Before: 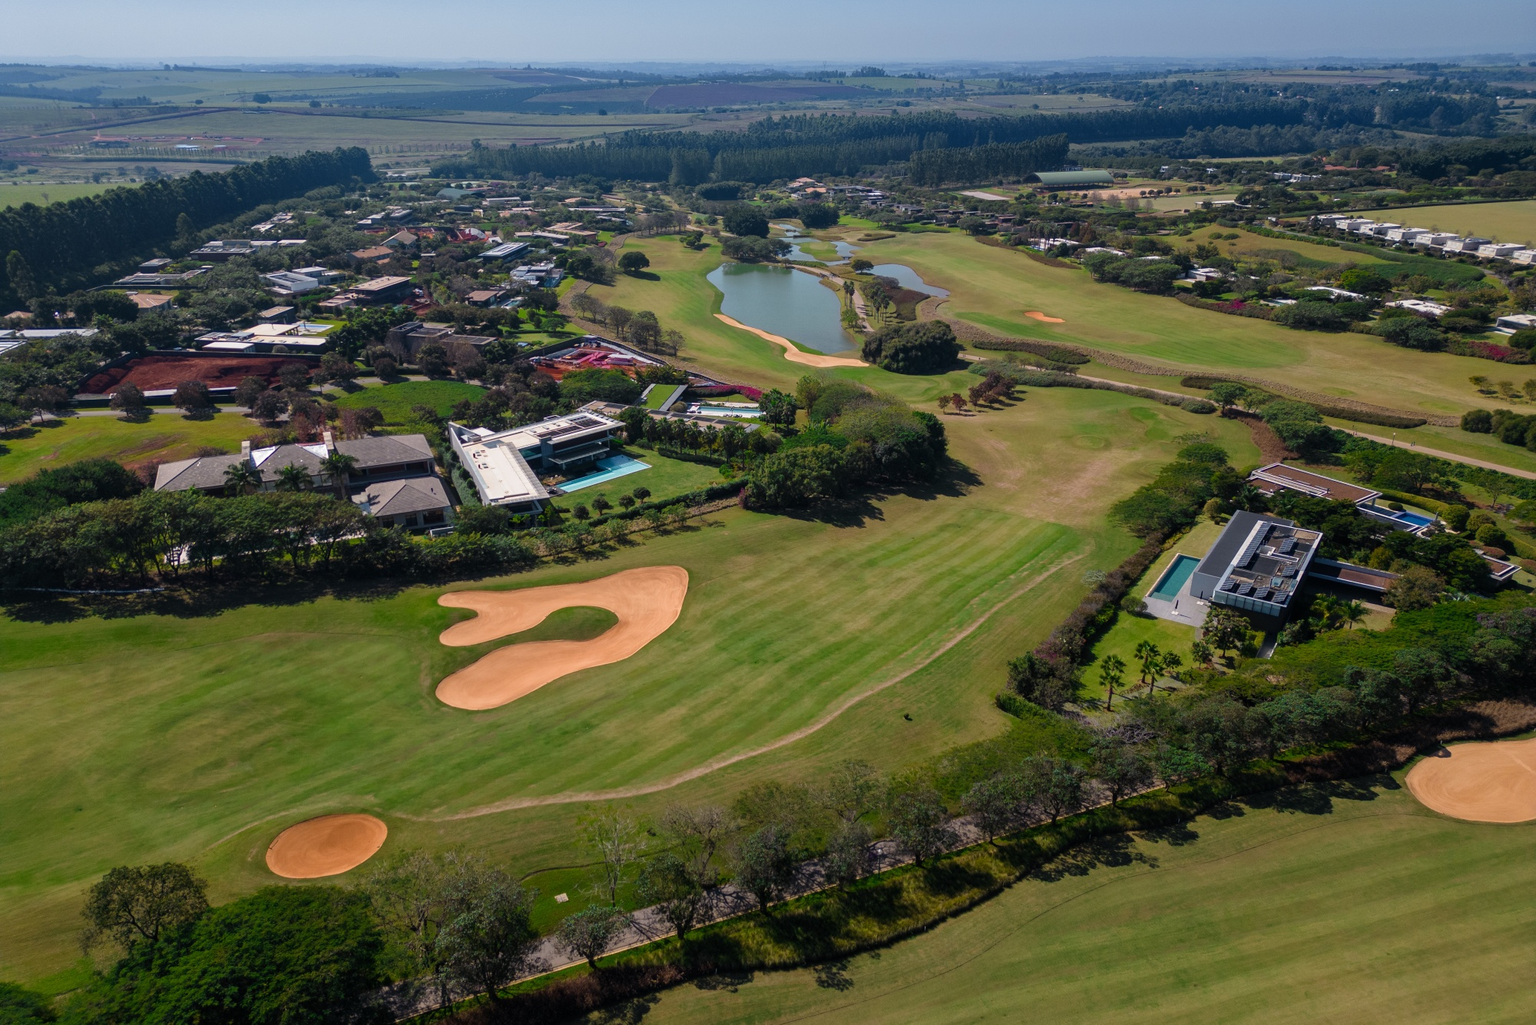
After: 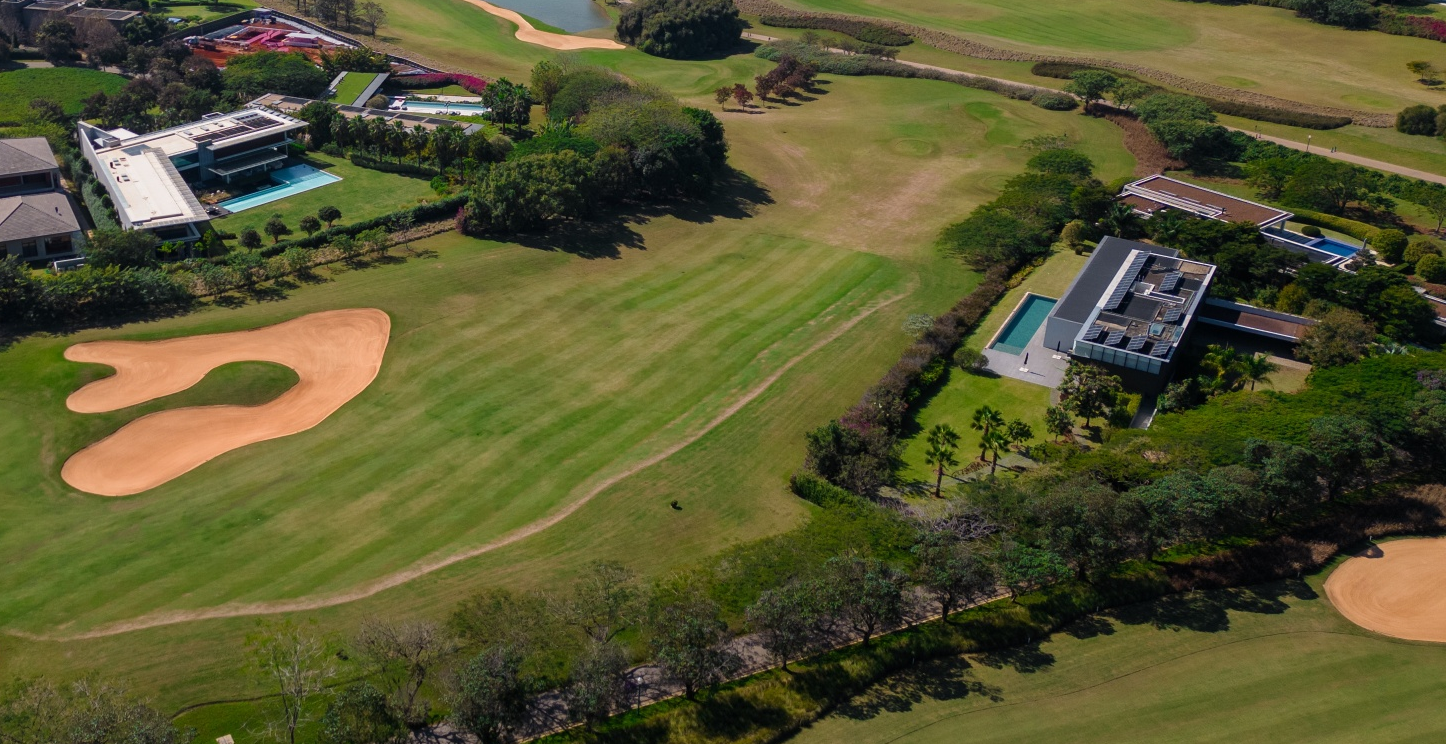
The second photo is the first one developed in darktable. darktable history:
crop and rotate: left 25.313%, top 32.095%, right 2.34%, bottom 12.074%
